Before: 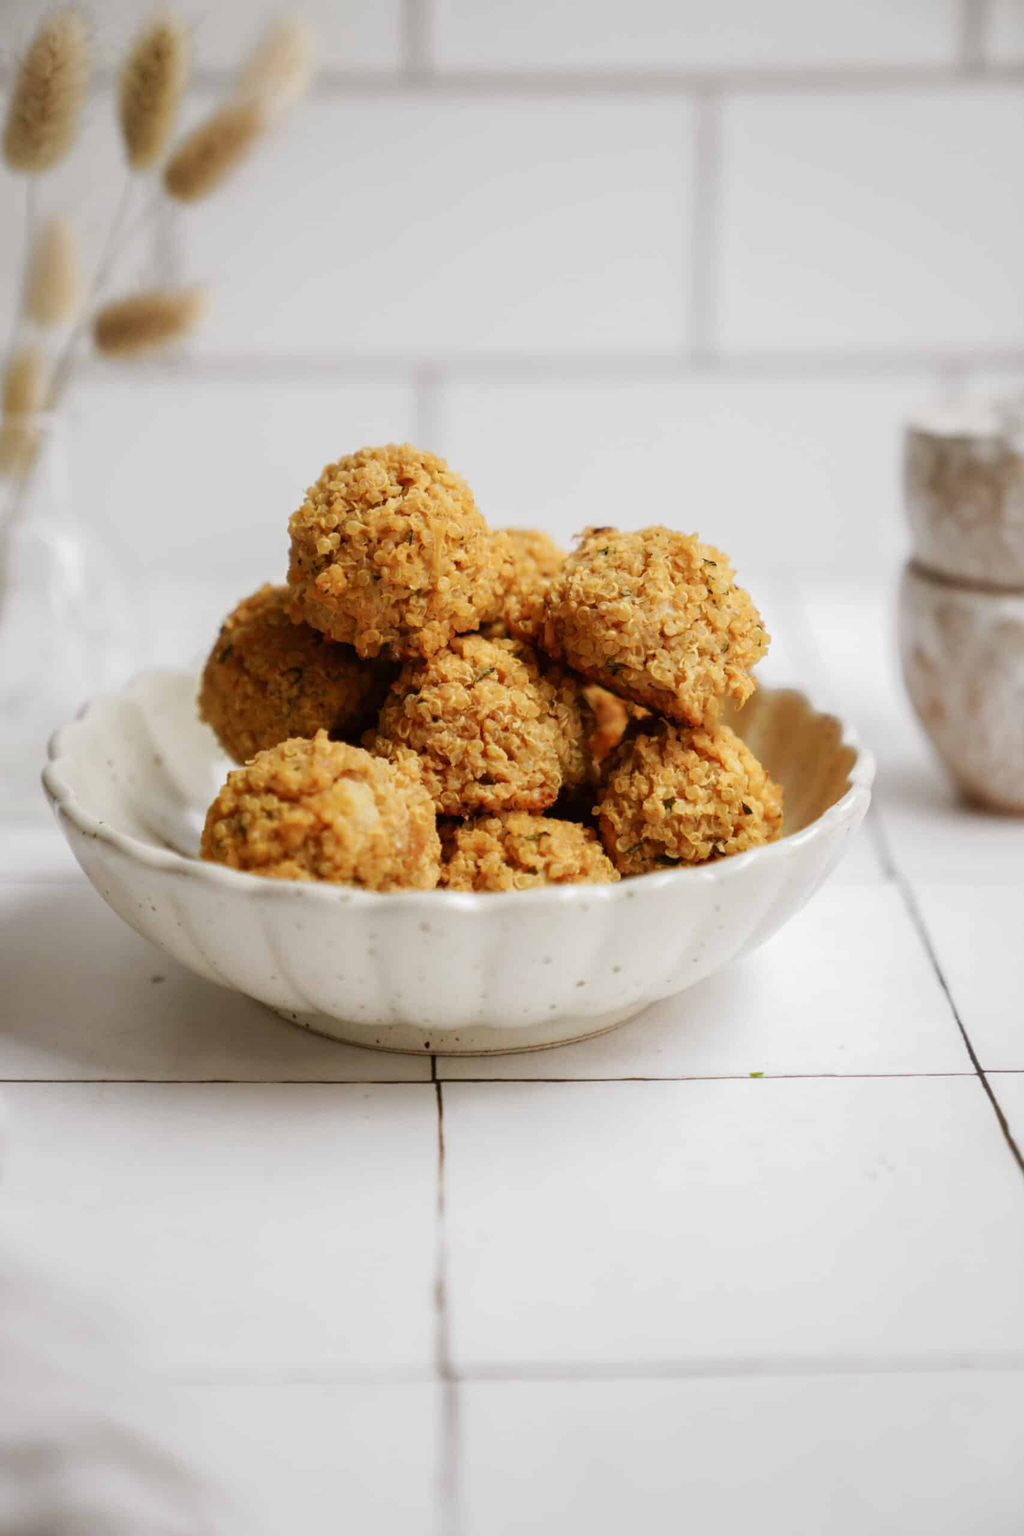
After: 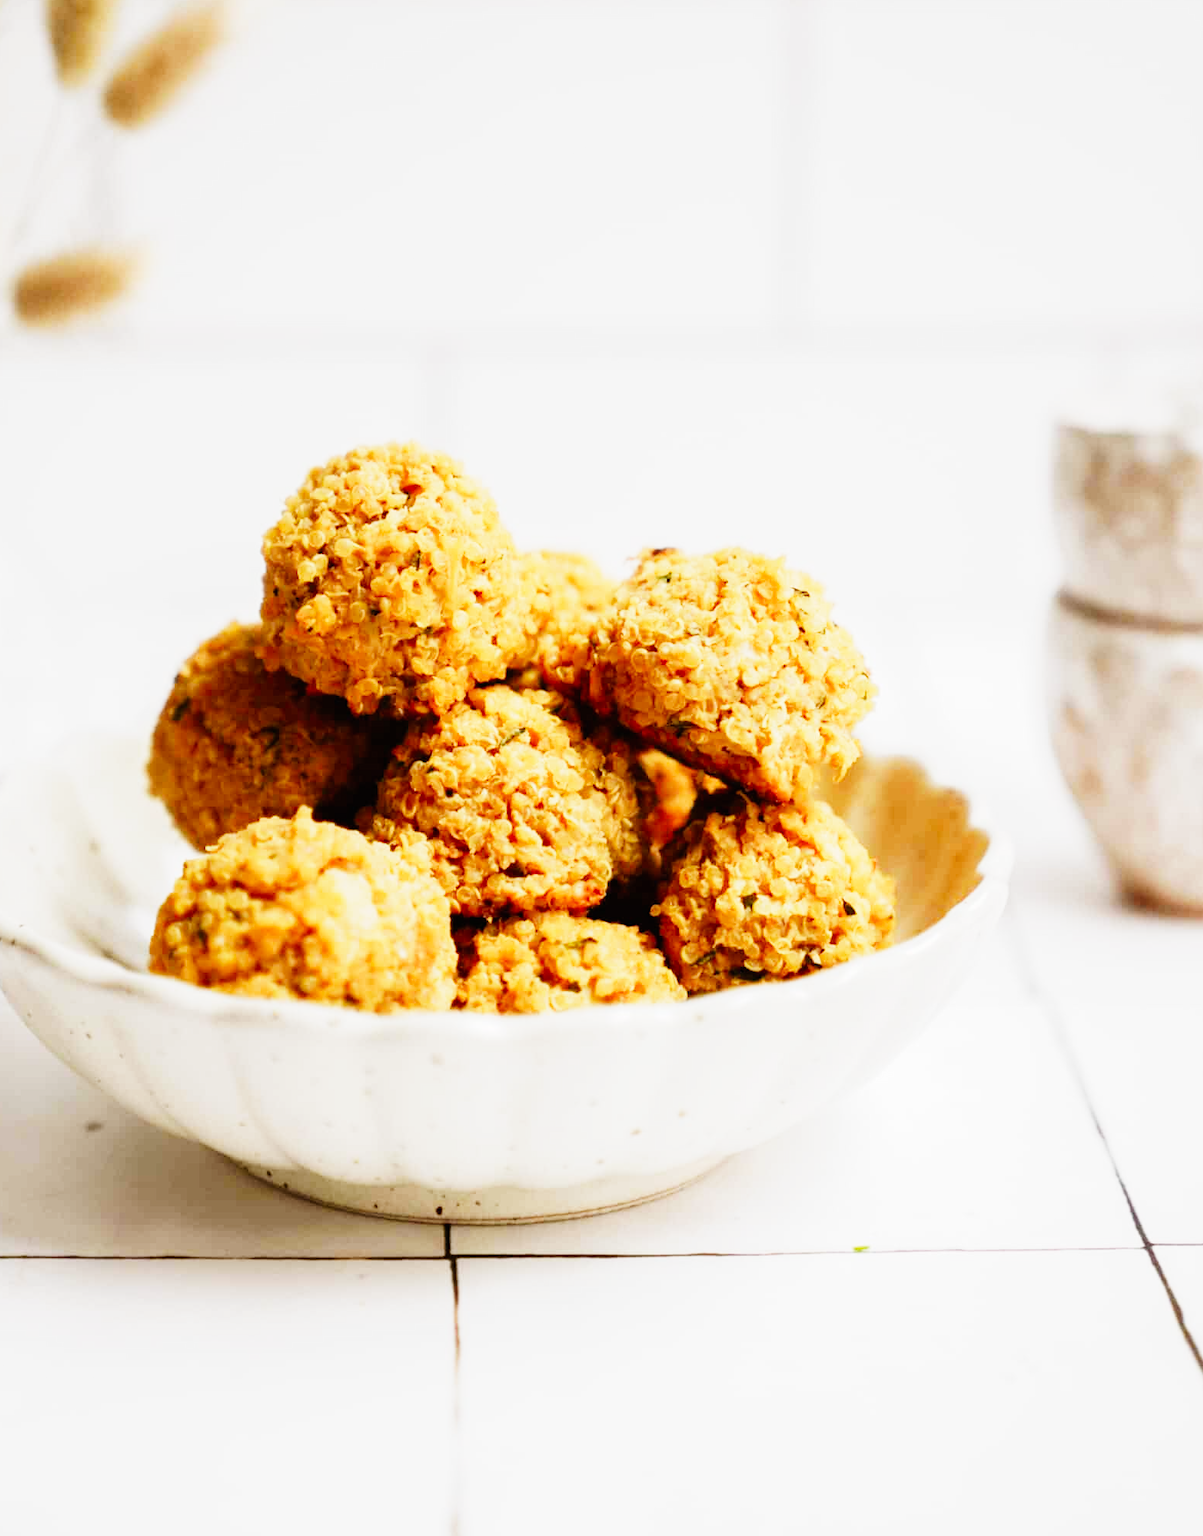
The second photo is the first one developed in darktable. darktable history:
crop: left 8.31%, top 6.558%, bottom 15.378%
base curve: curves: ch0 [(0, 0) (0, 0.001) (0.001, 0.001) (0.004, 0.002) (0.007, 0.004) (0.015, 0.013) (0.033, 0.045) (0.052, 0.096) (0.075, 0.17) (0.099, 0.241) (0.163, 0.42) (0.219, 0.55) (0.259, 0.616) (0.327, 0.722) (0.365, 0.765) (0.522, 0.873) (0.547, 0.881) (0.689, 0.919) (0.826, 0.952) (1, 1)], preserve colors none
